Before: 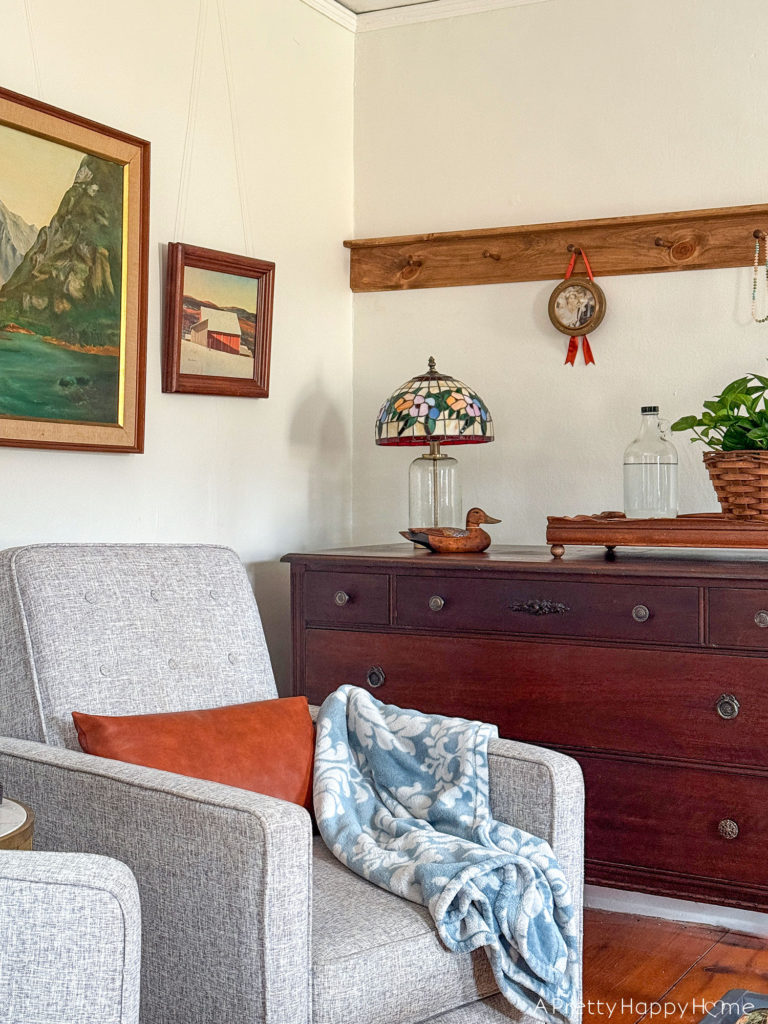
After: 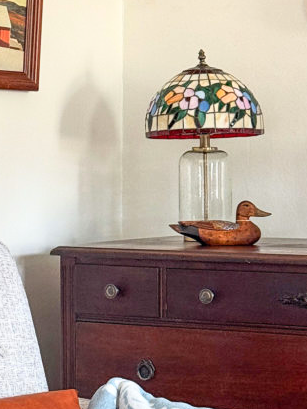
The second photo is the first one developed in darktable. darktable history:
base curve: curves: ch0 [(0, 0) (0.666, 0.806) (1, 1)]
crop: left 30%, top 30%, right 30%, bottom 30%
